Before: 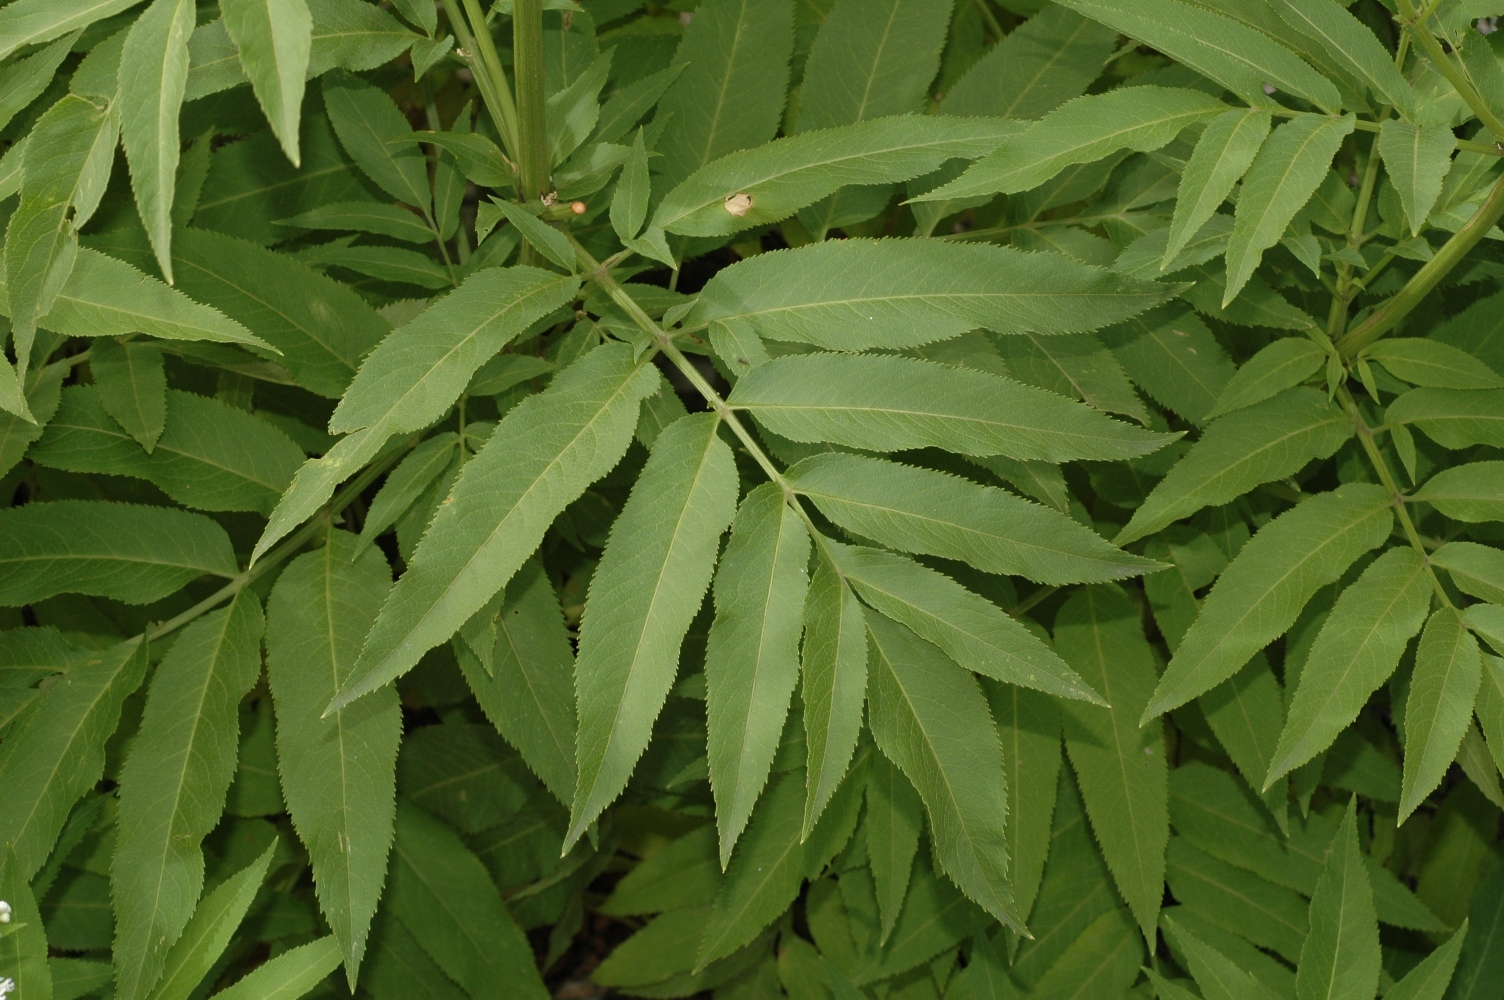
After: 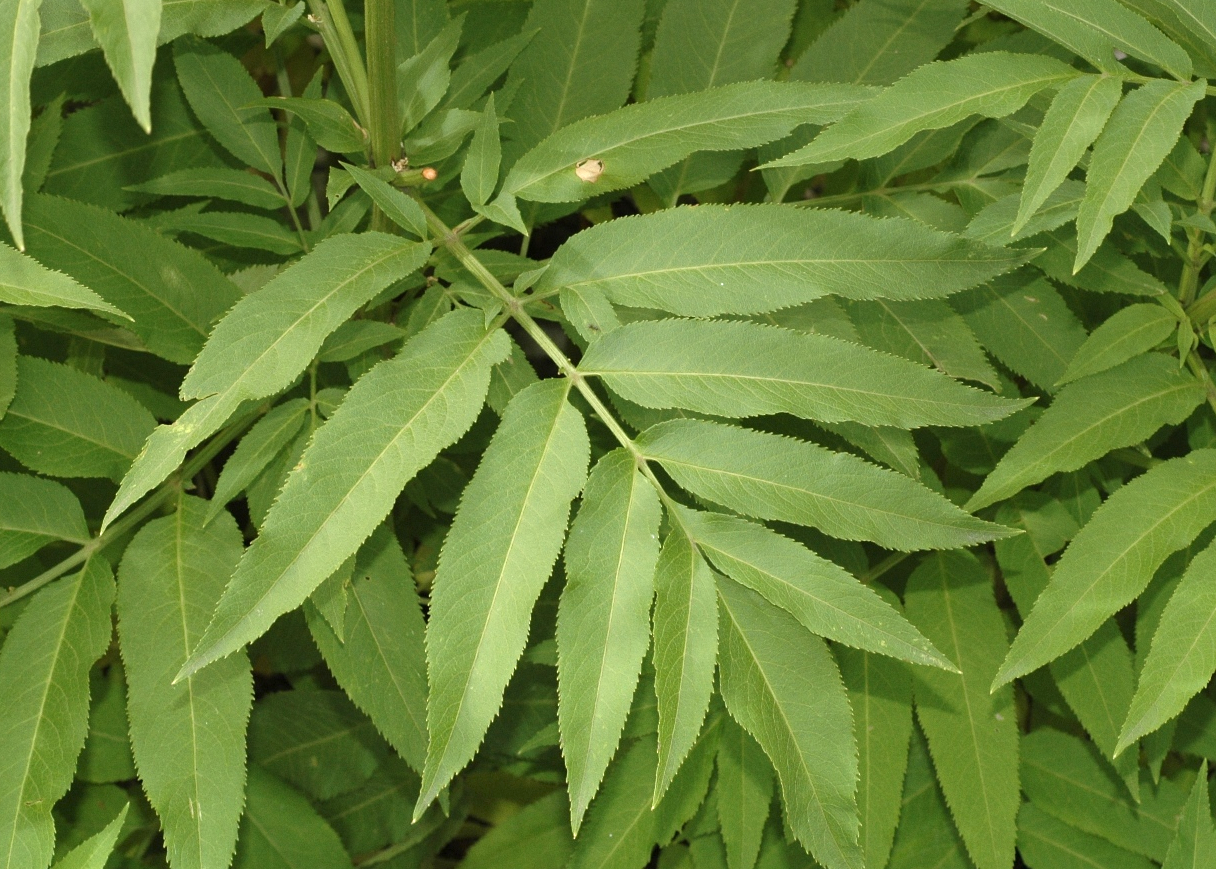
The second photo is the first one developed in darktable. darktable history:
crop: left 9.929%, top 3.475%, right 9.188%, bottom 9.529%
graduated density: on, module defaults
exposure: exposure 0.95 EV, compensate highlight preservation false
grain: coarseness 0.09 ISO, strength 10%
